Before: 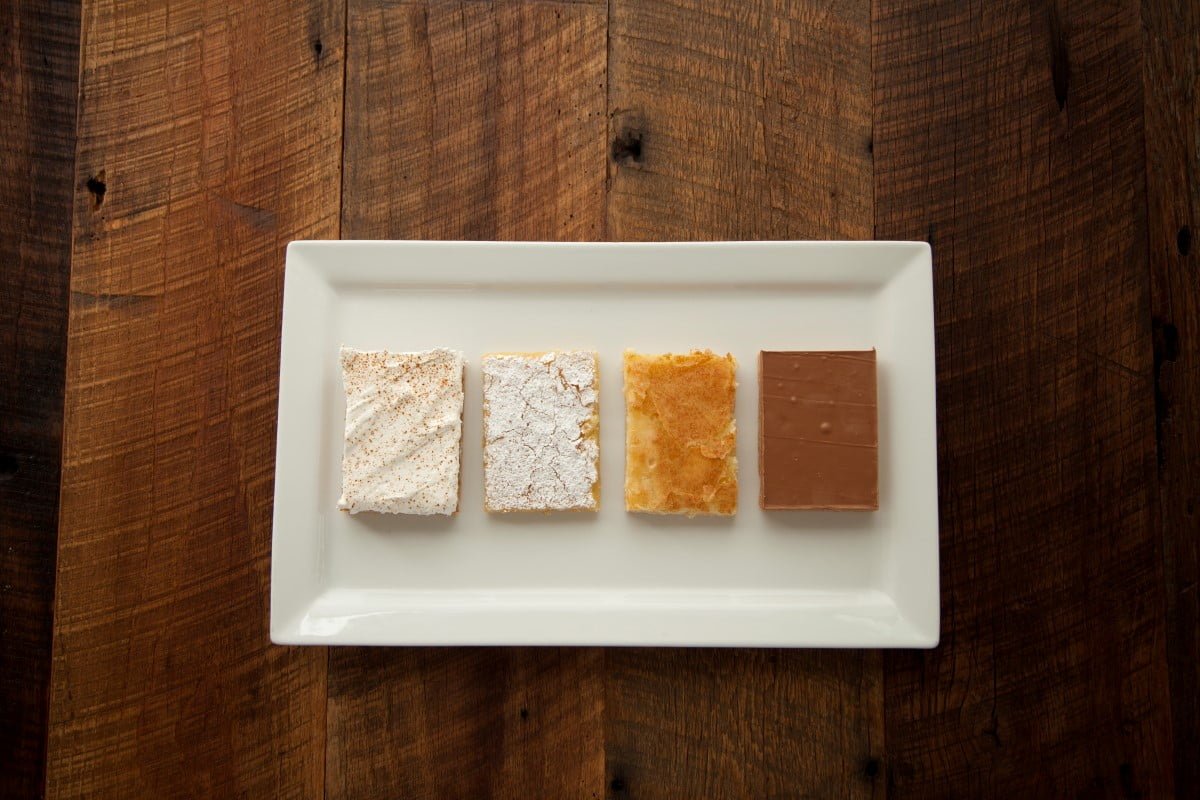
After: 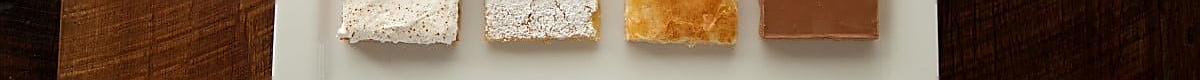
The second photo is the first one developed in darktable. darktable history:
sharpen: radius 1.4, amount 1.25, threshold 0.7
crop and rotate: top 59.084%, bottom 30.916%
